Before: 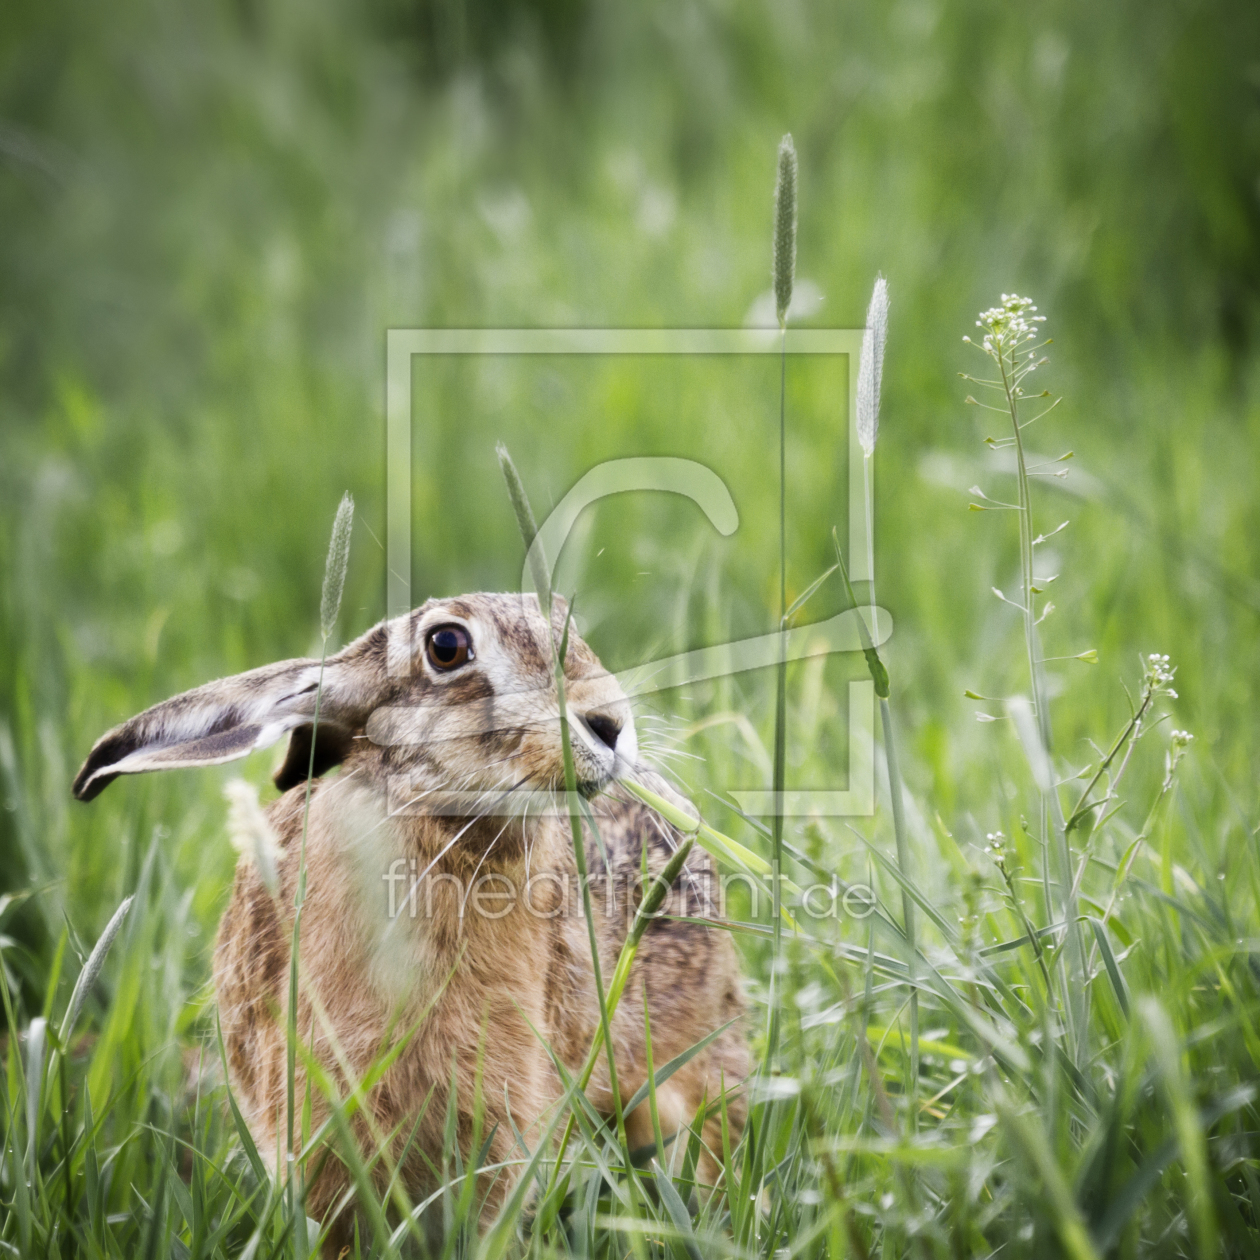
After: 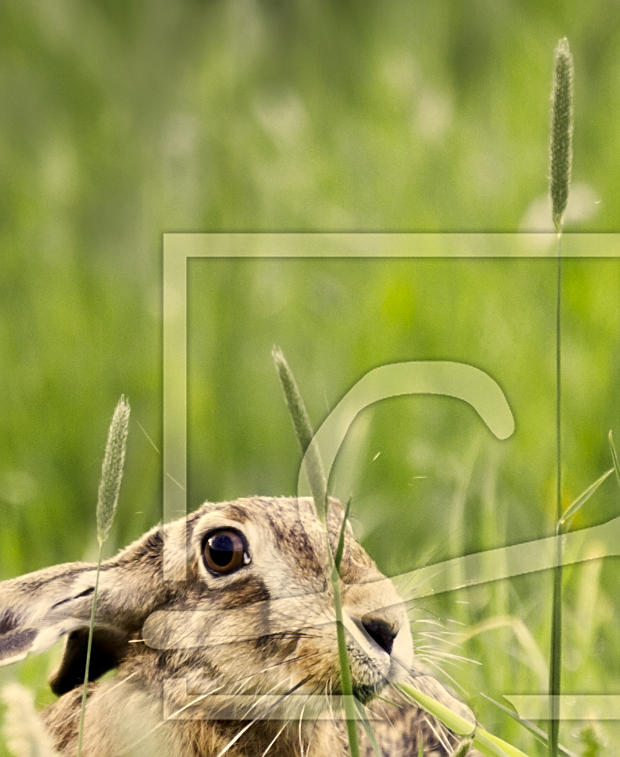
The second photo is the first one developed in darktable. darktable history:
crop: left 17.835%, top 7.675%, right 32.881%, bottom 32.213%
color correction: highlights a* 2.72, highlights b* 22.8
tone equalizer: -8 EV -0.002 EV, -7 EV 0.005 EV, -6 EV -0.009 EV, -5 EV 0.011 EV, -4 EV -0.012 EV, -3 EV 0.007 EV, -2 EV -0.062 EV, -1 EV -0.293 EV, +0 EV -0.582 EV, smoothing diameter 2%, edges refinement/feathering 20, mask exposure compensation -1.57 EV, filter diffusion 5
sharpen: on, module defaults
contrast equalizer: y [[0.526, 0.53, 0.532, 0.532, 0.53, 0.525], [0.5 ×6], [0.5 ×6], [0 ×6], [0 ×6]]
